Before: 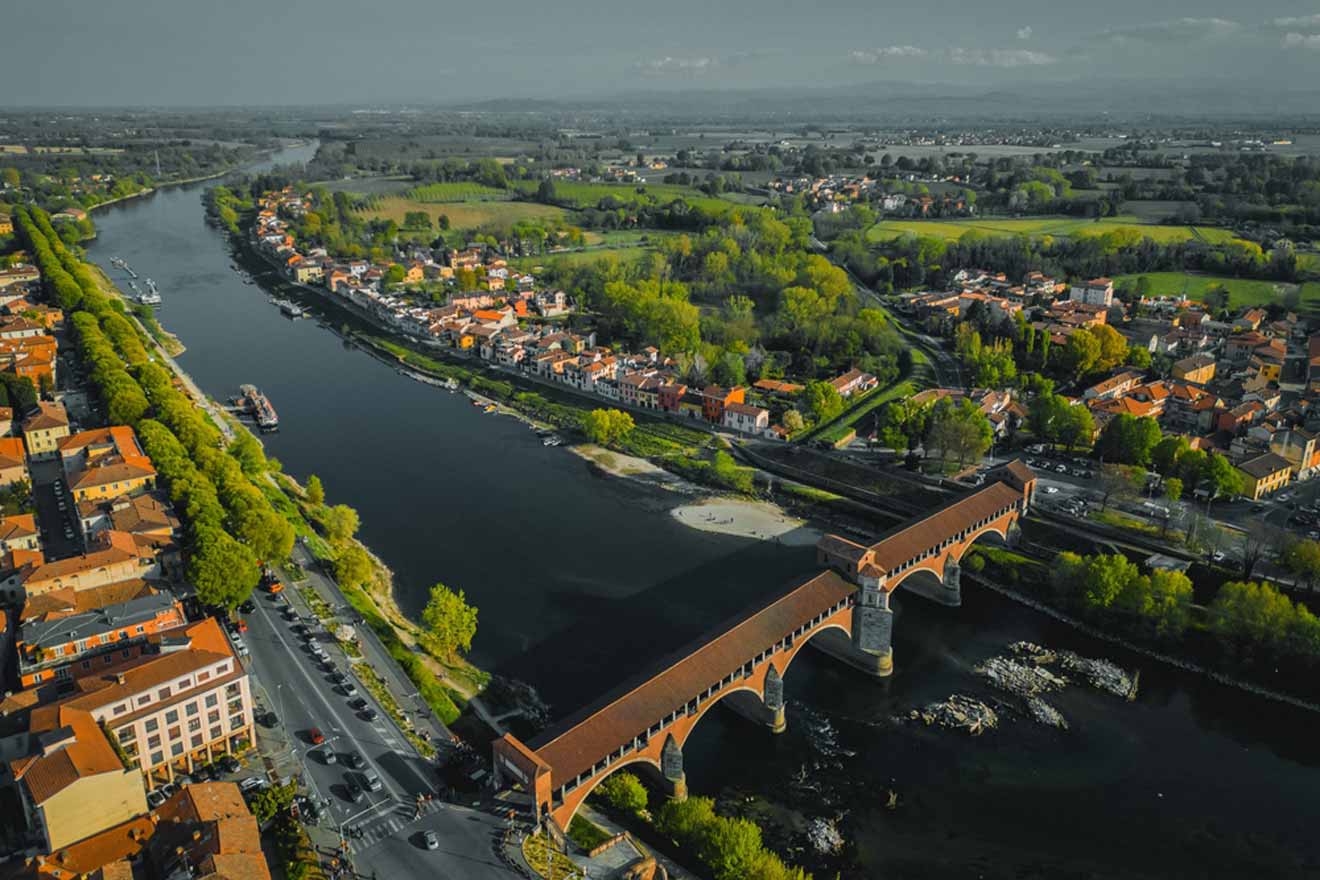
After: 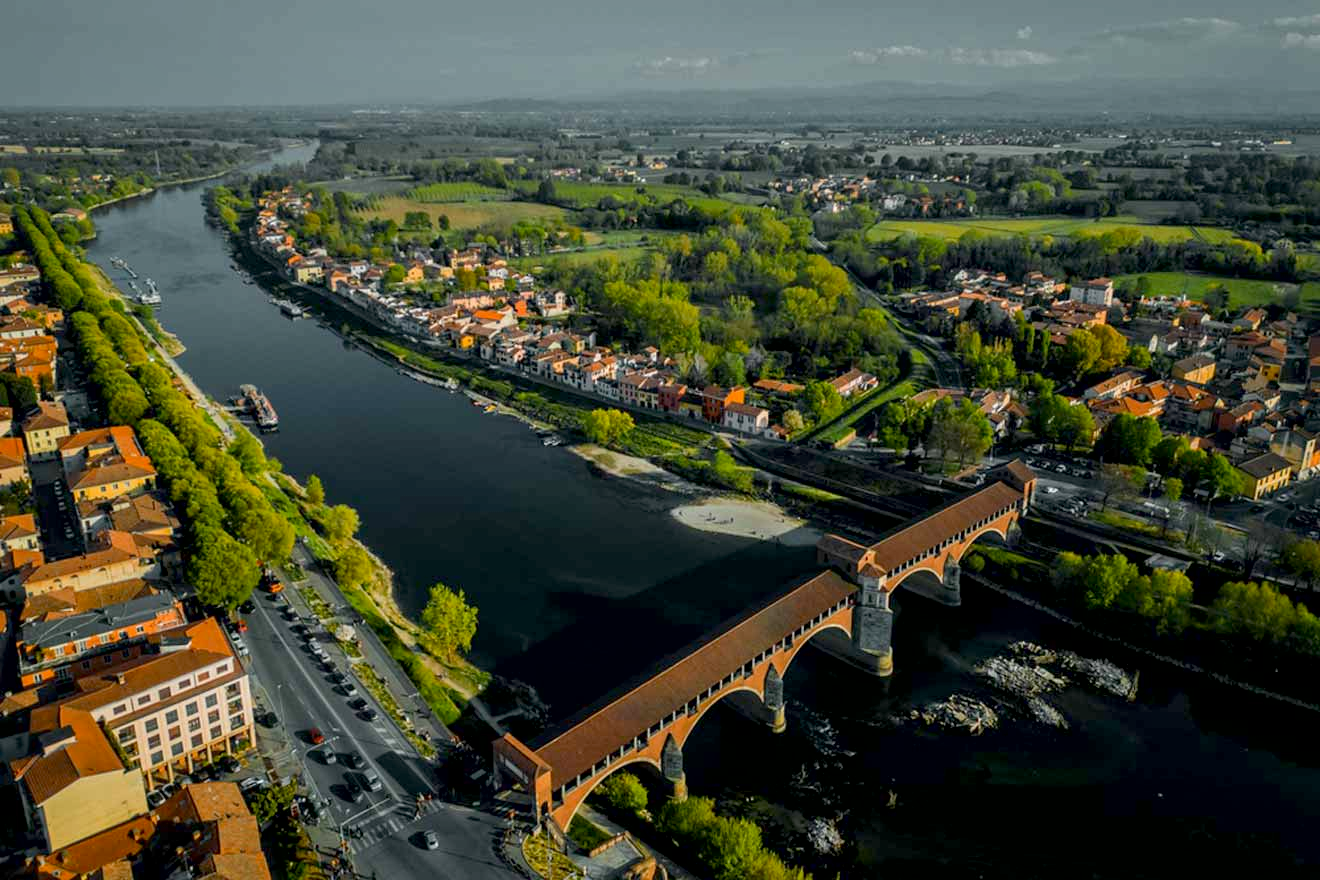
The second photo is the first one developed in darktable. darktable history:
contrast brightness saturation: contrast 0.082, saturation 0.022
exposure: black level correction 0.01, exposure 0.017 EV, compensate highlight preservation false
local contrast: mode bilateral grid, contrast 10, coarseness 25, detail 115%, midtone range 0.2
